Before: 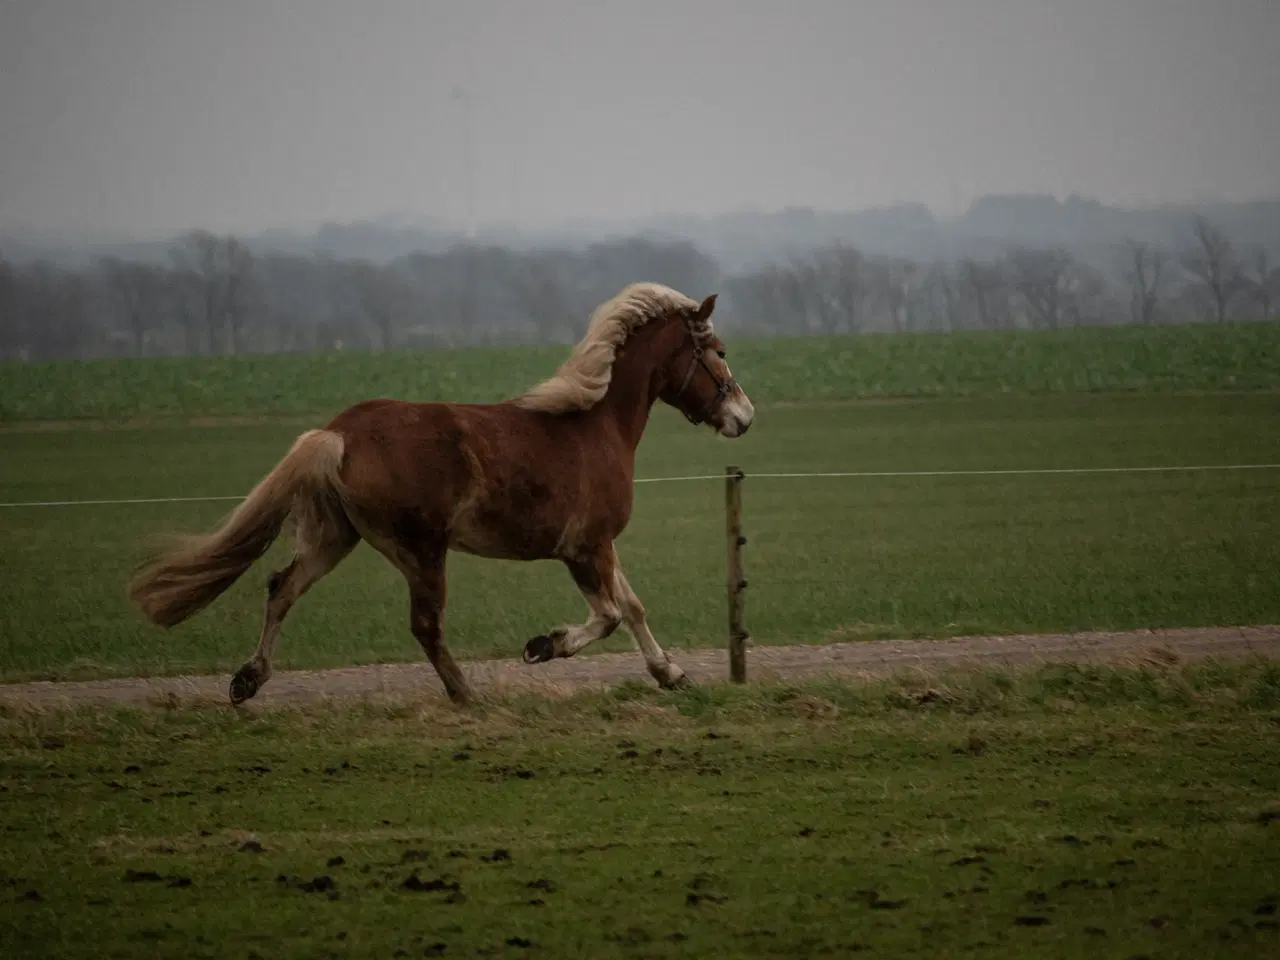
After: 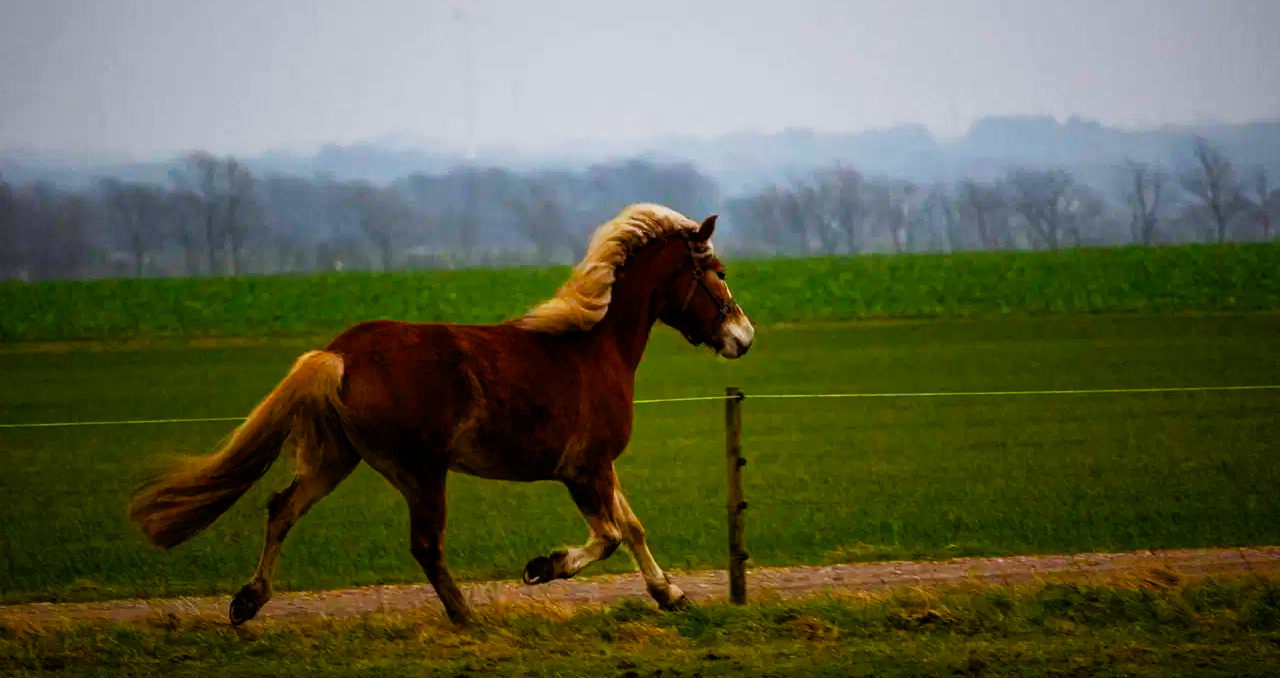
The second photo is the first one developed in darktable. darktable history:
color balance rgb: linear chroma grading › global chroma 20%, perceptual saturation grading › global saturation 65%, perceptual saturation grading › highlights 50%, perceptual saturation grading › shadows 30%, perceptual brilliance grading › global brilliance 12%, perceptual brilliance grading › highlights 15%, global vibrance 20%
crop and rotate: top 8.293%, bottom 20.996%
white balance: red 0.983, blue 1.036
sigmoid: contrast 1.7, skew 0.1, preserve hue 0%, red attenuation 0.1, red rotation 0.035, green attenuation 0.1, green rotation -0.017, blue attenuation 0.15, blue rotation -0.052, base primaries Rec2020
